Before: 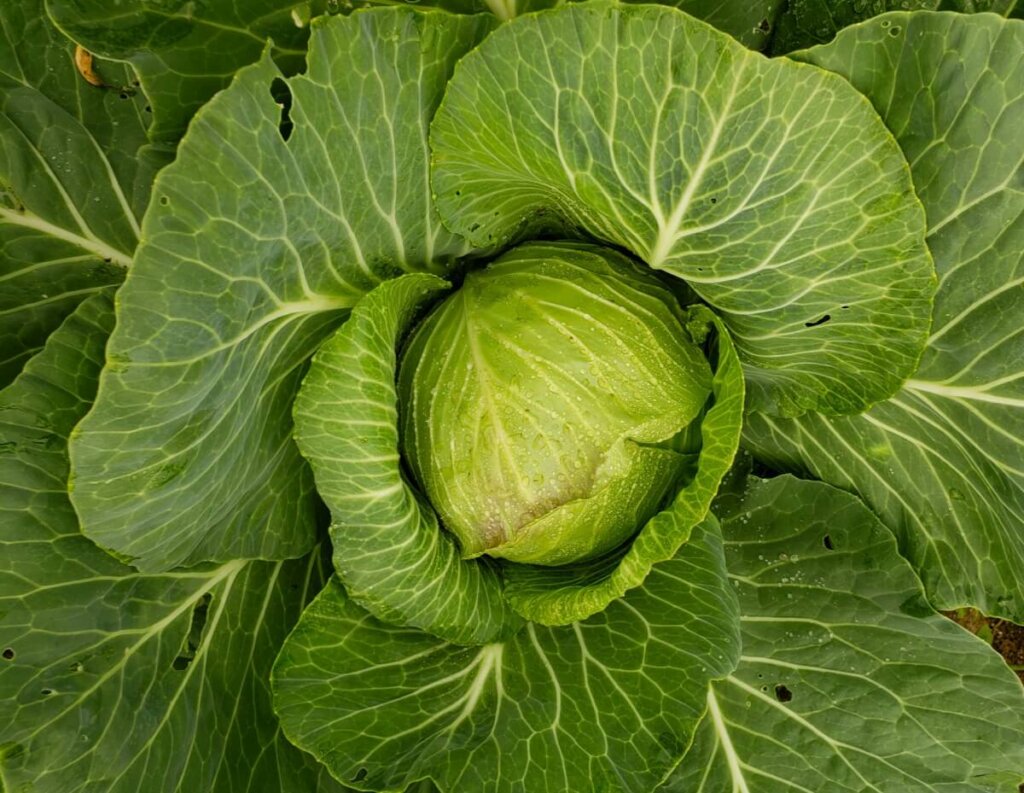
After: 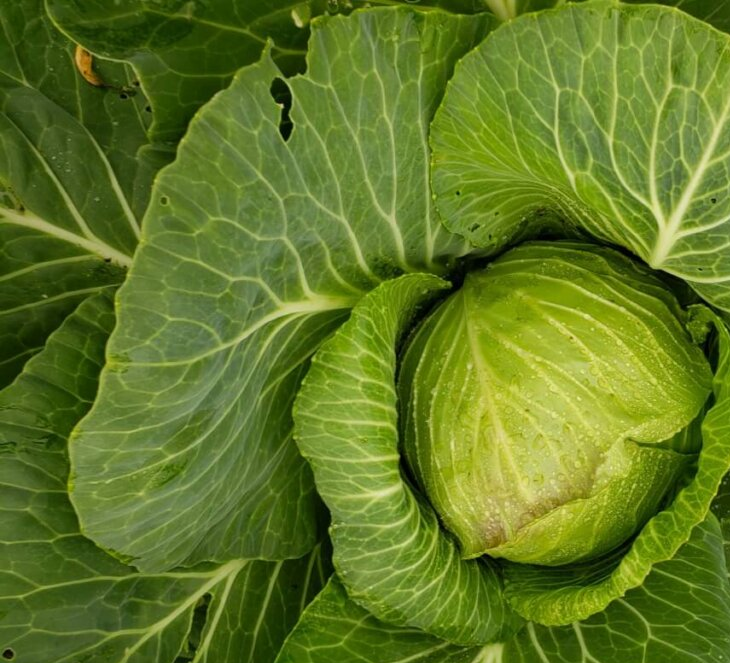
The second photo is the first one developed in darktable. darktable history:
crop: right 28.676%, bottom 16.296%
